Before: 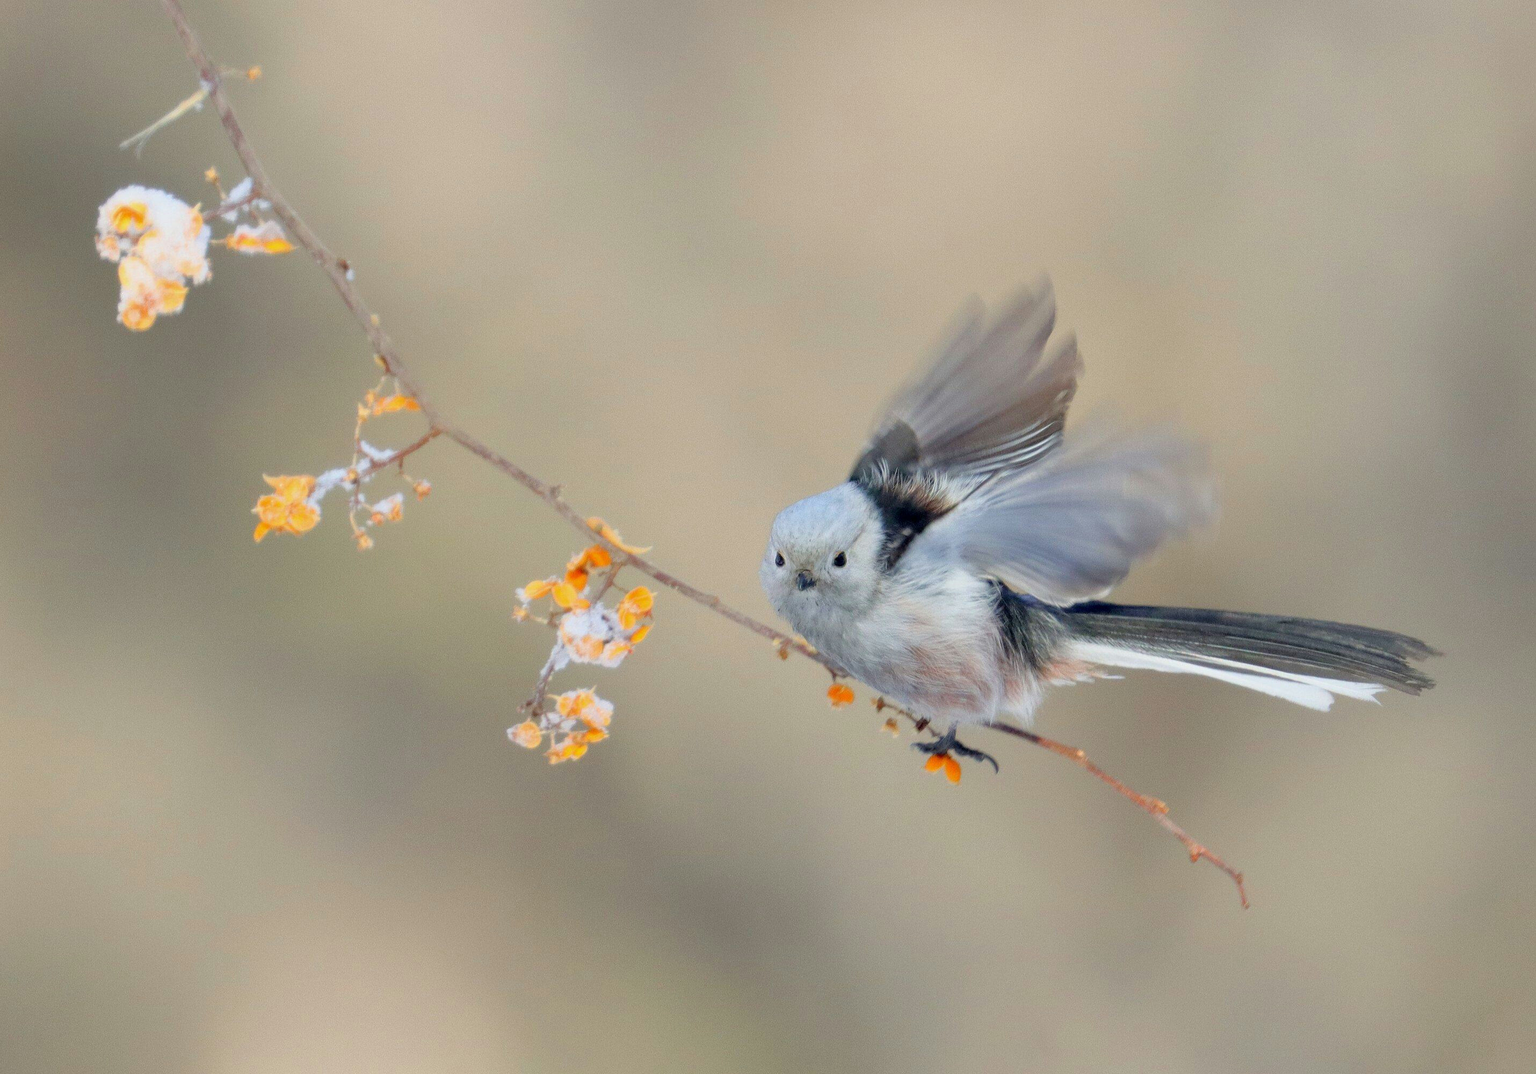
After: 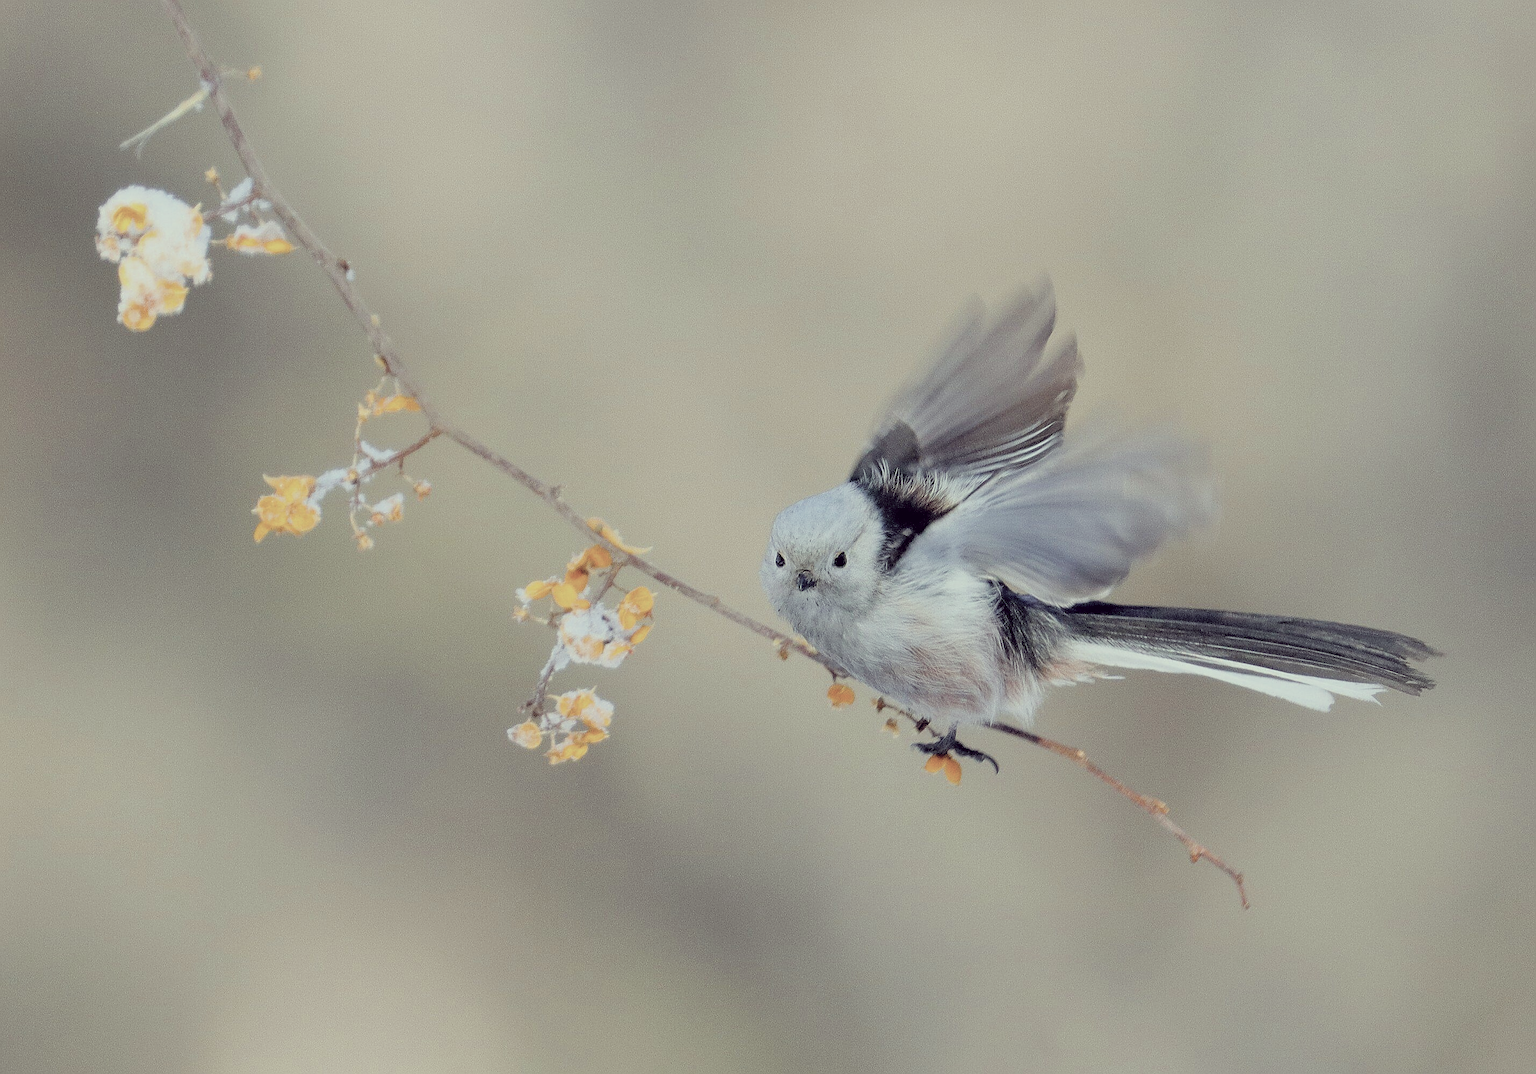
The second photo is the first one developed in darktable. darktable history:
color balance rgb: highlights gain › chroma 2.013%, highlights gain › hue 289.53°, perceptual saturation grading › global saturation 25.686%, global vibrance 20%
sharpen: radius 1.414, amount 1.263, threshold 0.709
filmic rgb: black relative exposure -8.03 EV, white relative exposure 4.02 EV, threshold 6 EV, hardness 4.19, latitude 49.62%, contrast 1.101, iterations of high-quality reconstruction 0, enable highlight reconstruction true
color correction: highlights a* -20.6, highlights b* 20.1, shadows a* 19.58, shadows b* -20.91, saturation 0.409
contrast brightness saturation: contrast 0.037, saturation 0.072
tone equalizer: edges refinement/feathering 500, mask exposure compensation -1.57 EV, preserve details no
